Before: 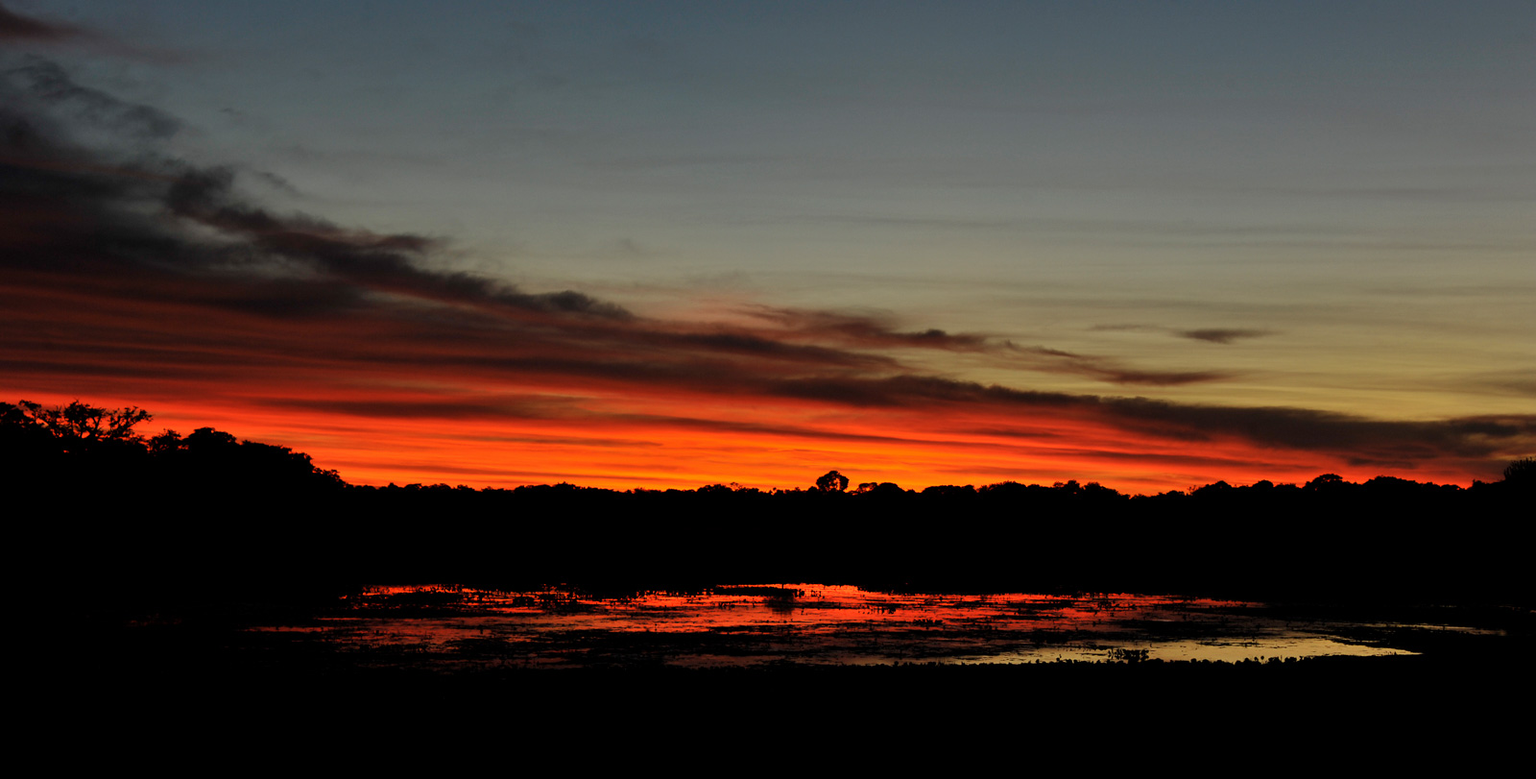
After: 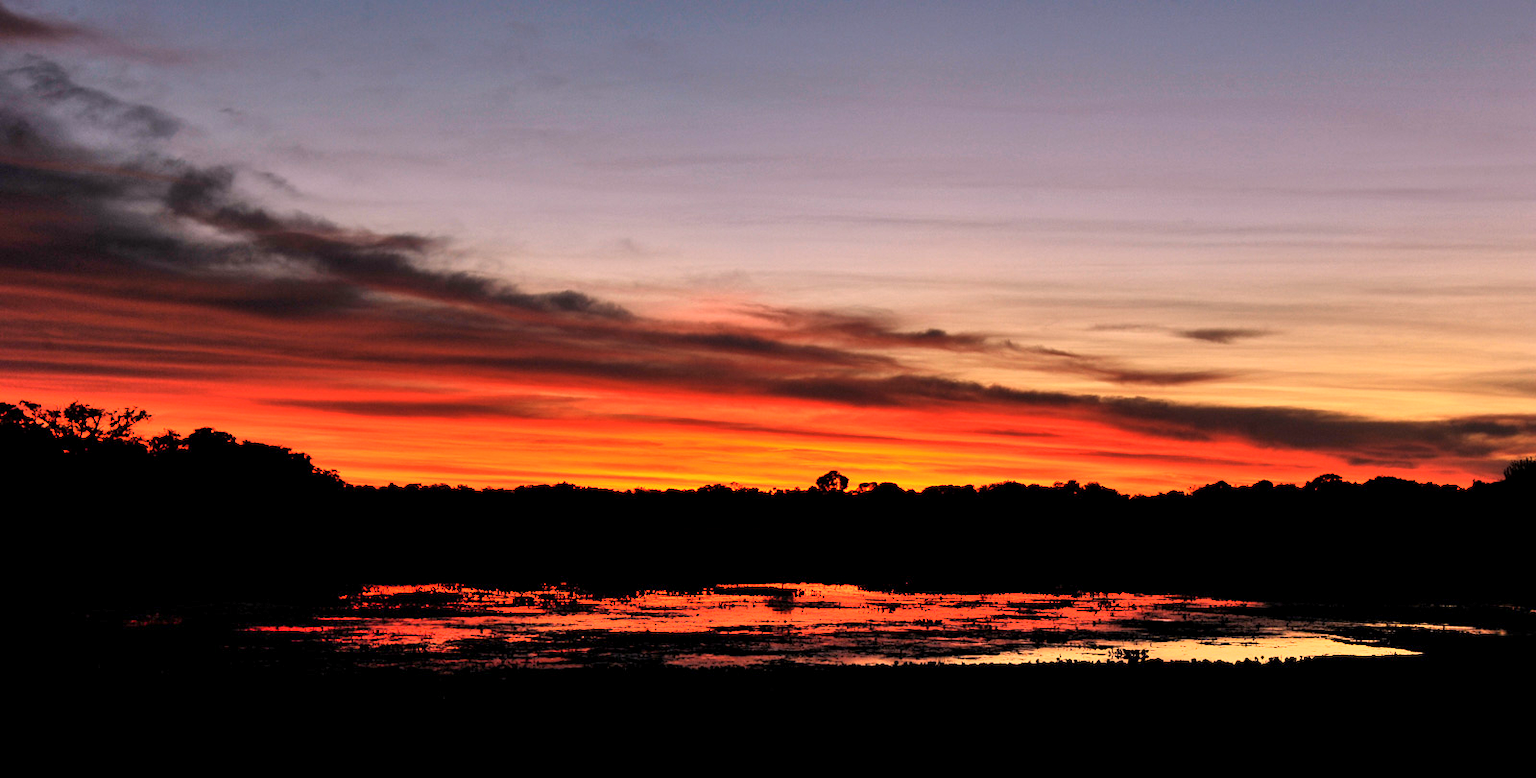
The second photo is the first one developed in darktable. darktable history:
exposure: exposure 1 EV, compensate highlight preservation false
base curve: preserve colors none
white balance: red 1.188, blue 1.11
local contrast: highlights 100%, shadows 100%, detail 120%, midtone range 0.2
shadows and highlights: soften with gaussian
